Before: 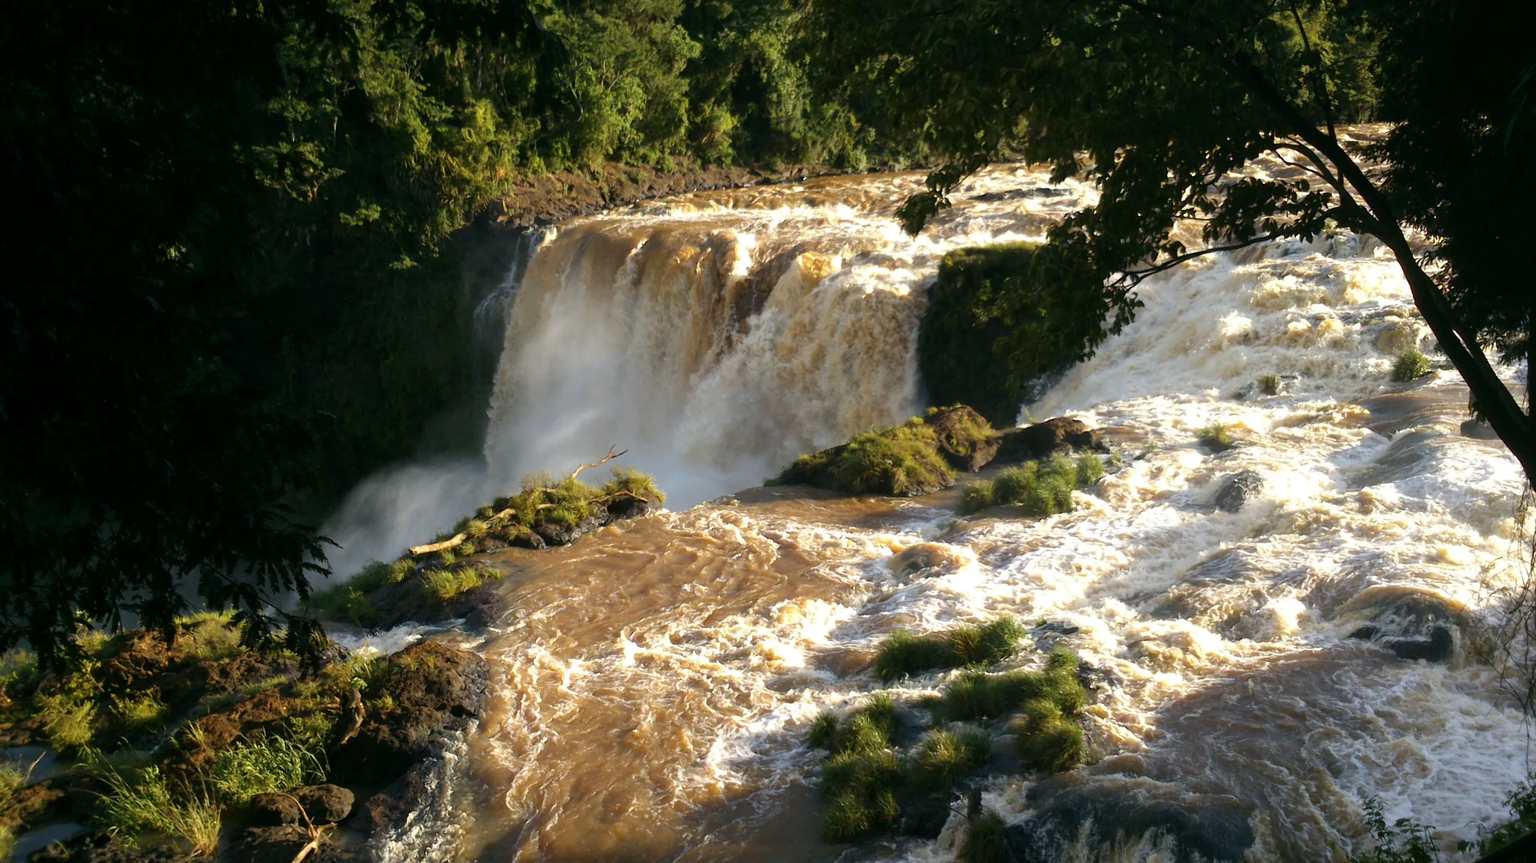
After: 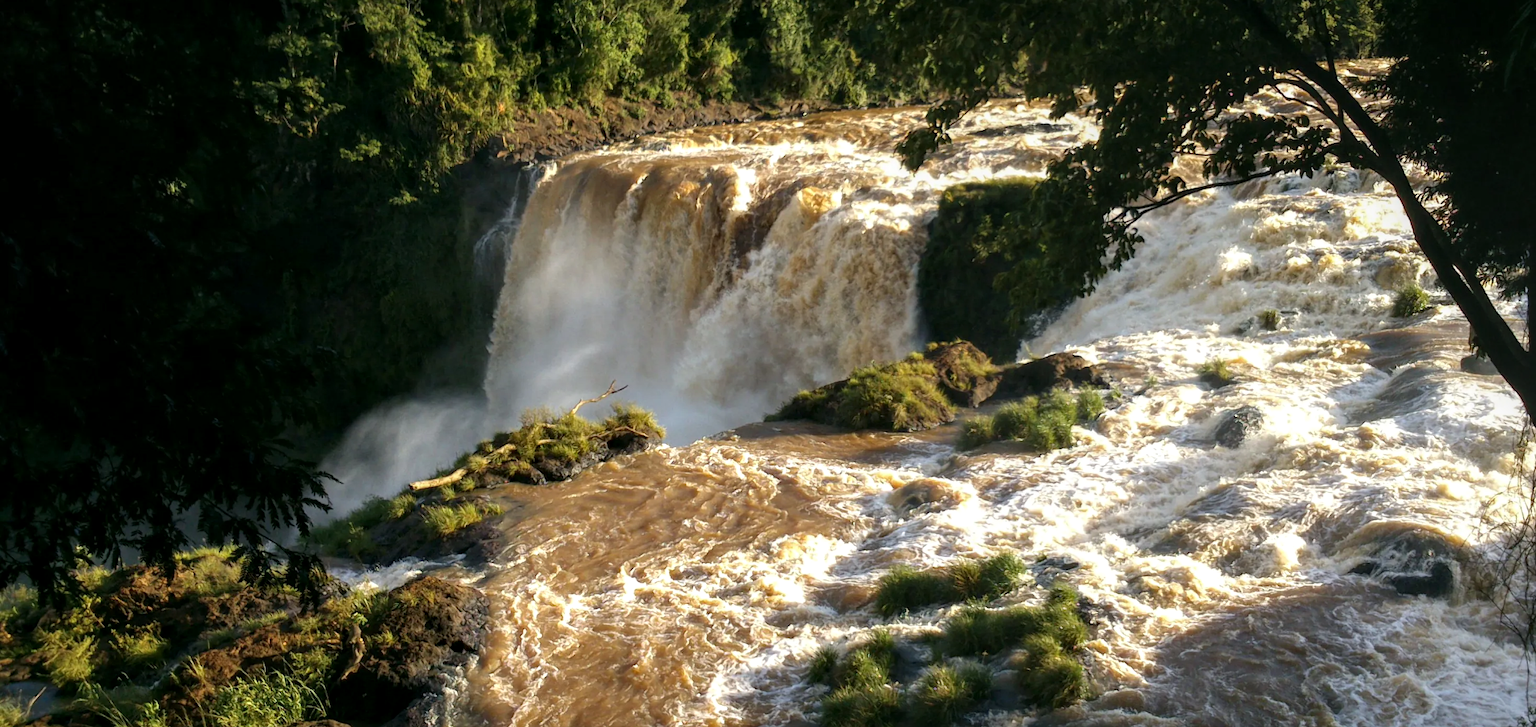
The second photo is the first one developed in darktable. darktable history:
crop: top 7.564%, bottom 8.177%
local contrast: on, module defaults
